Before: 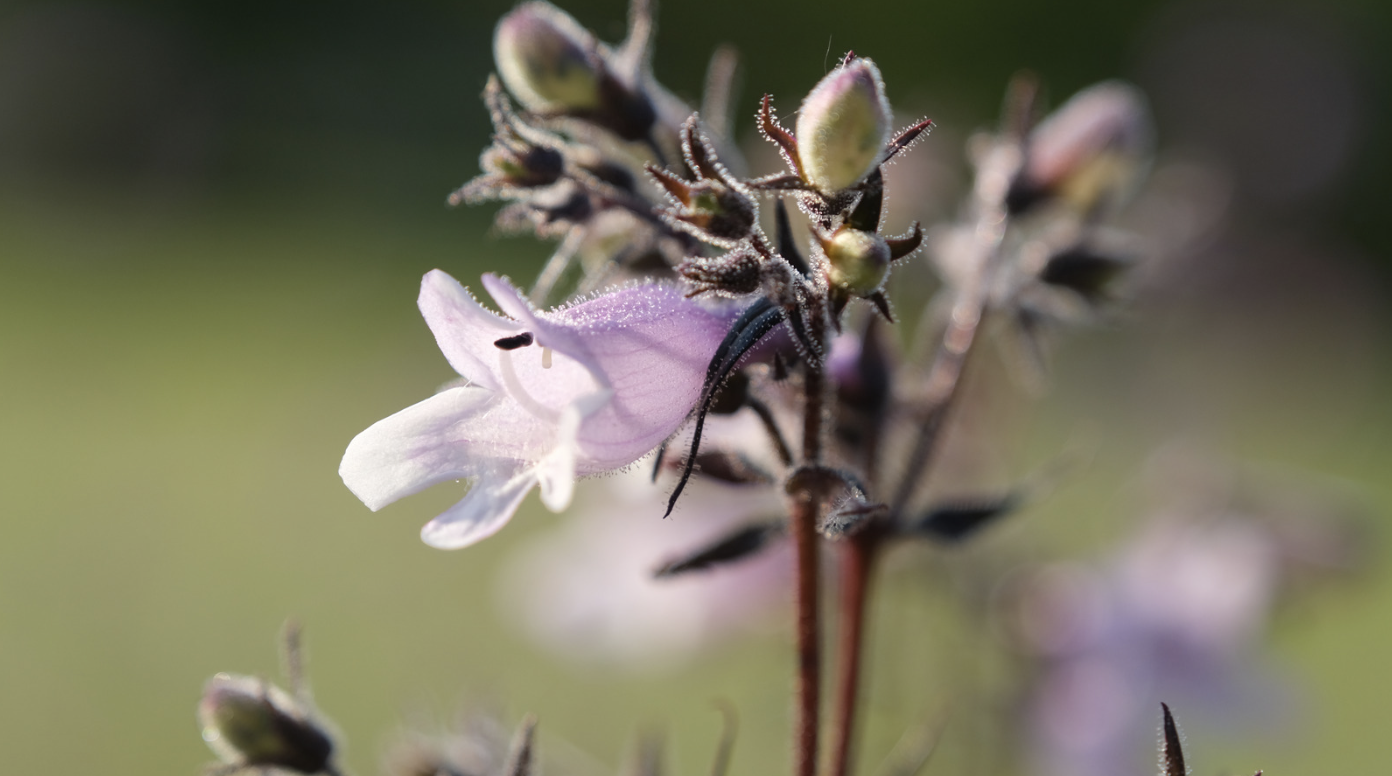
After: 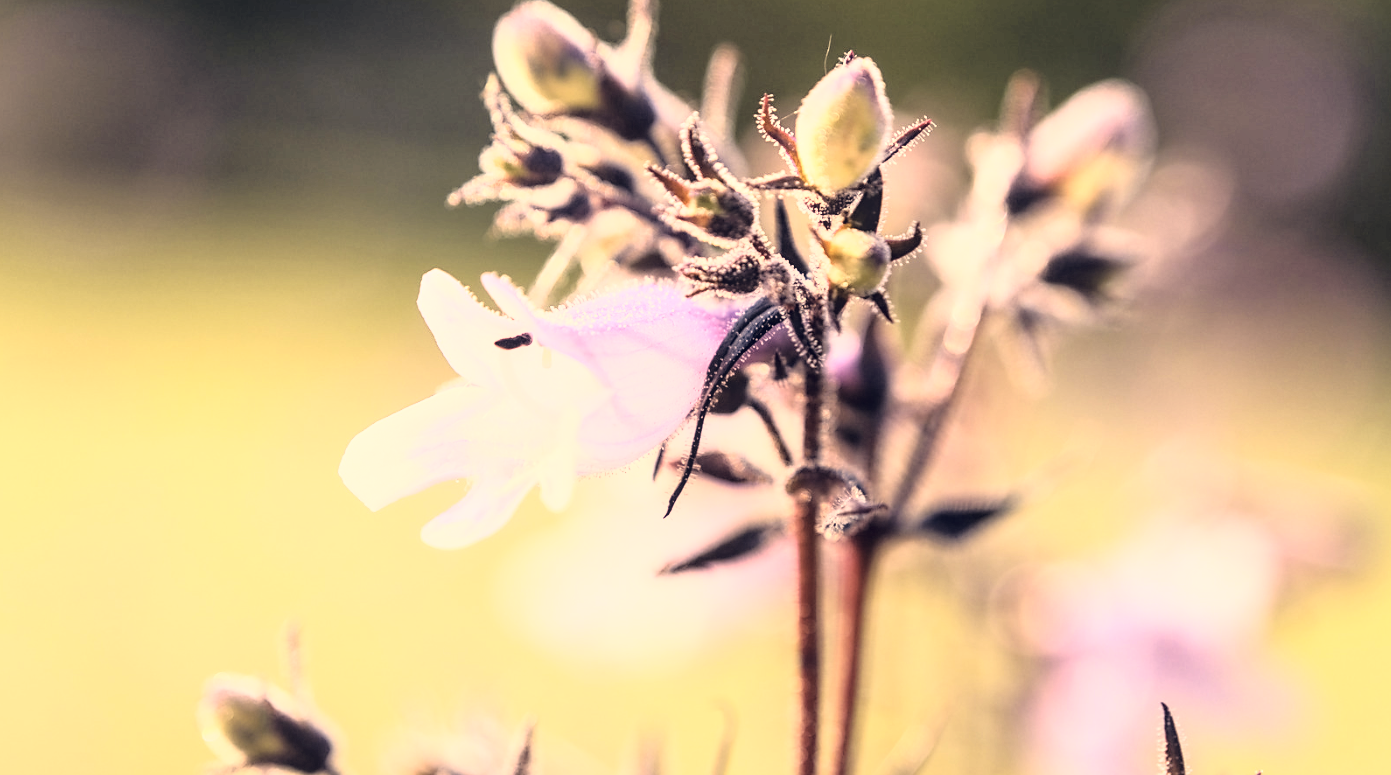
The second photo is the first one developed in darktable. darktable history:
base curve: curves: ch0 [(0, 0) (0.012, 0.01) (0.073, 0.168) (0.31, 0.711) (0.645, 0.957) (1, 1)]
sharpen: radius 1.852, amount 0.405, threshold 1.599
exposure: black level correction 0, exposure 0.704 EV, compensate highlight preservation false
color correction: highlights a* 20.03, highlights b* 26.89, shadows a* 3.39, shadows b* -17.23, saturation 0.755
local contrast: on, module defaults
